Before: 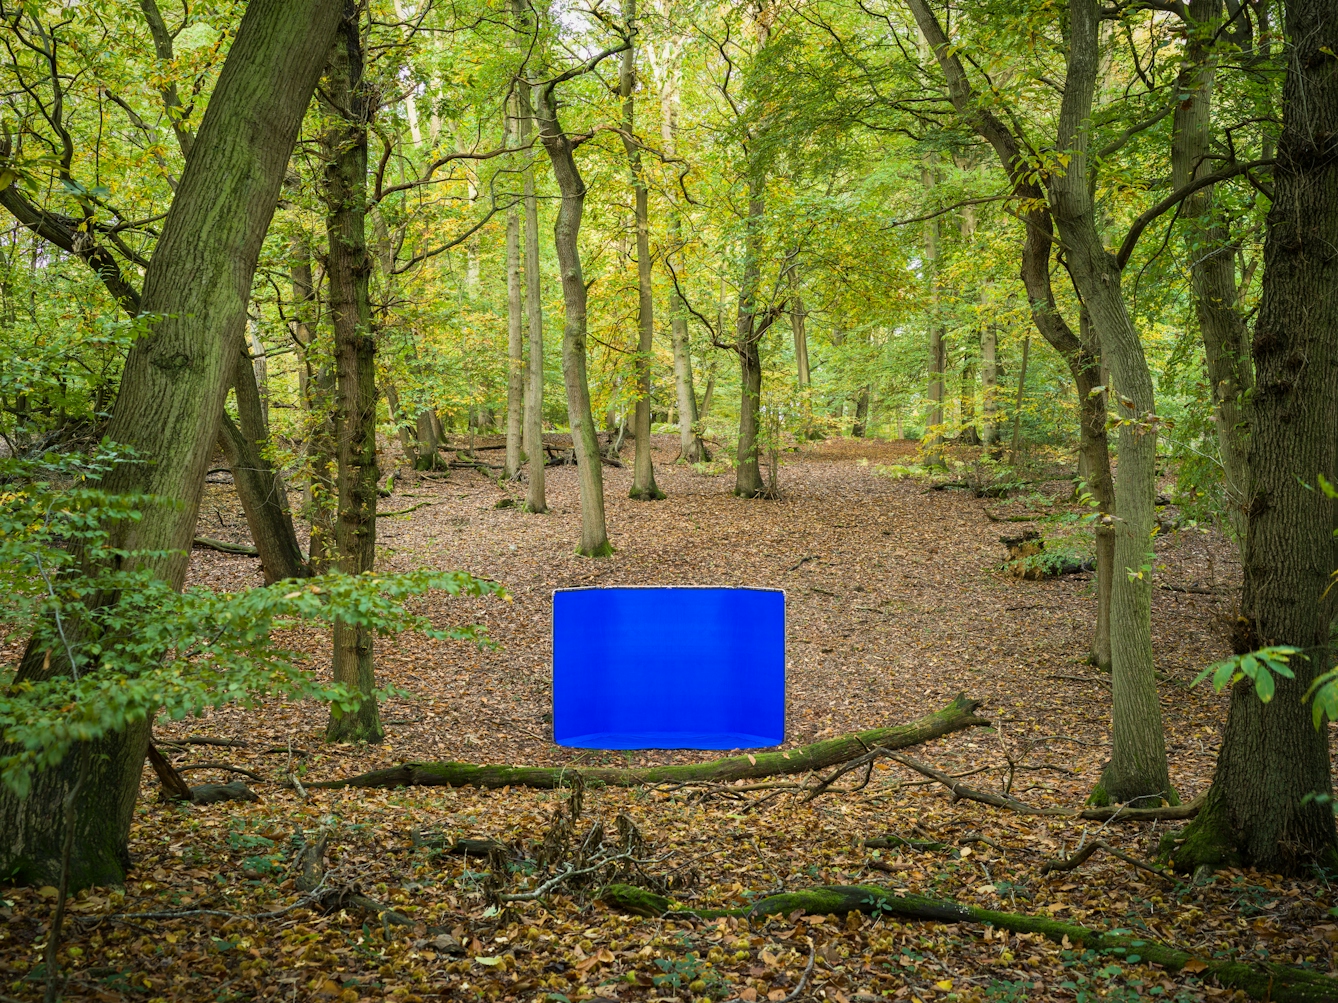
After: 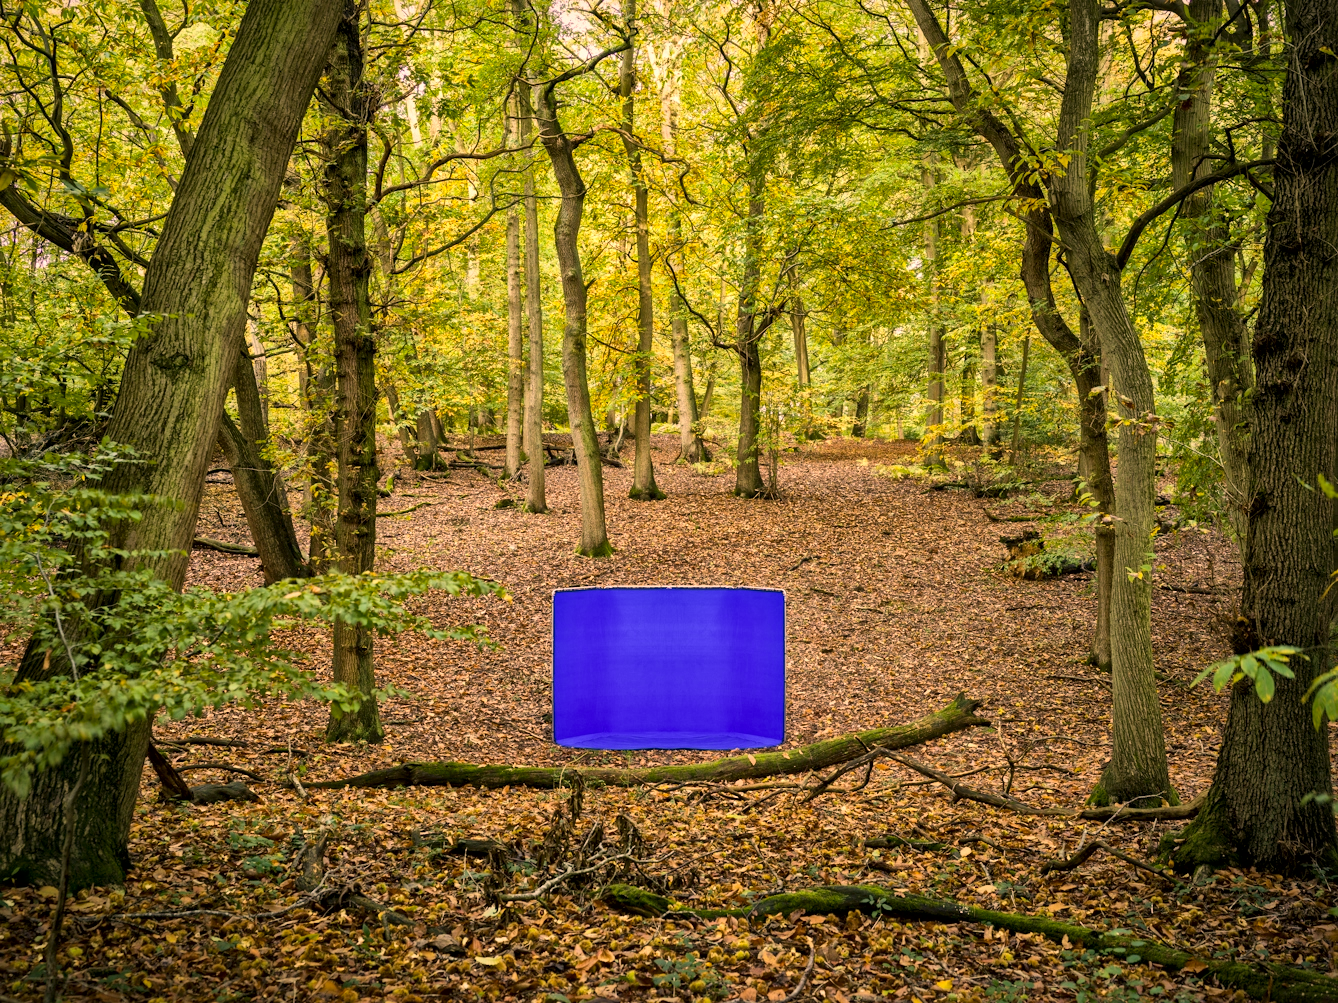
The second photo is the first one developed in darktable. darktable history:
color correction: highlights a* 17.9, highlights b* 18.74
local contrast: mode bilateral grid, contrast 19, coarseness 18, detail 163%, midtone range 0.2
